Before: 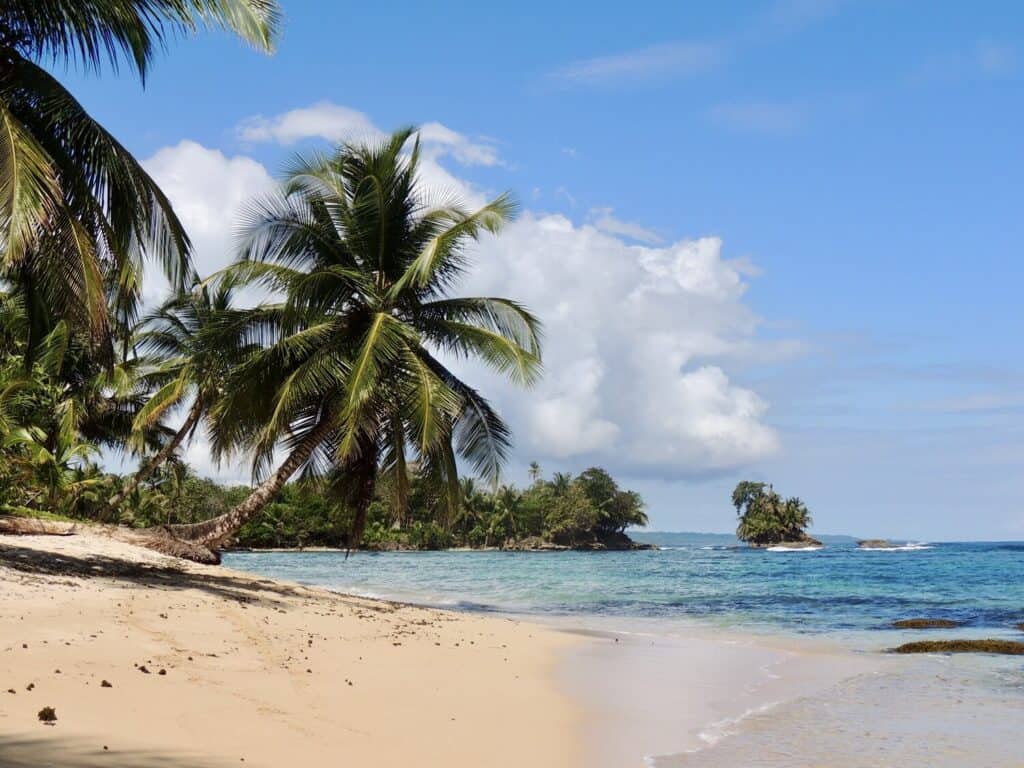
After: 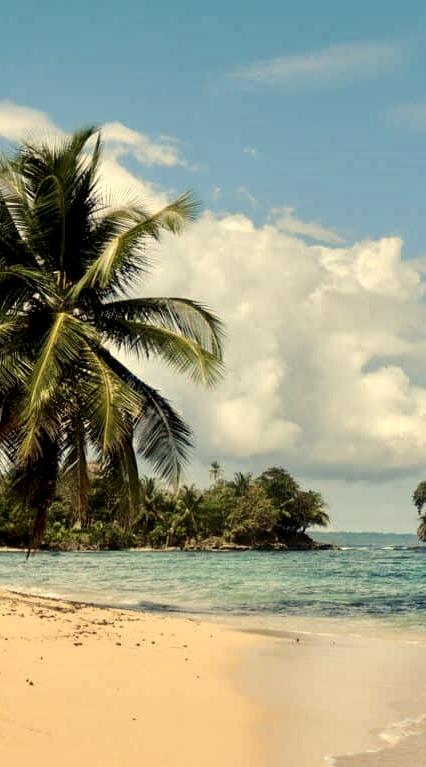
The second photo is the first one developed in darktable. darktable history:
local contrast: highlights 123%, shadows 126%, detail 140%, midtone range 0.254
crop: left 31.229%, right 27.105%
white balance: red 1.08, blue 0.791
